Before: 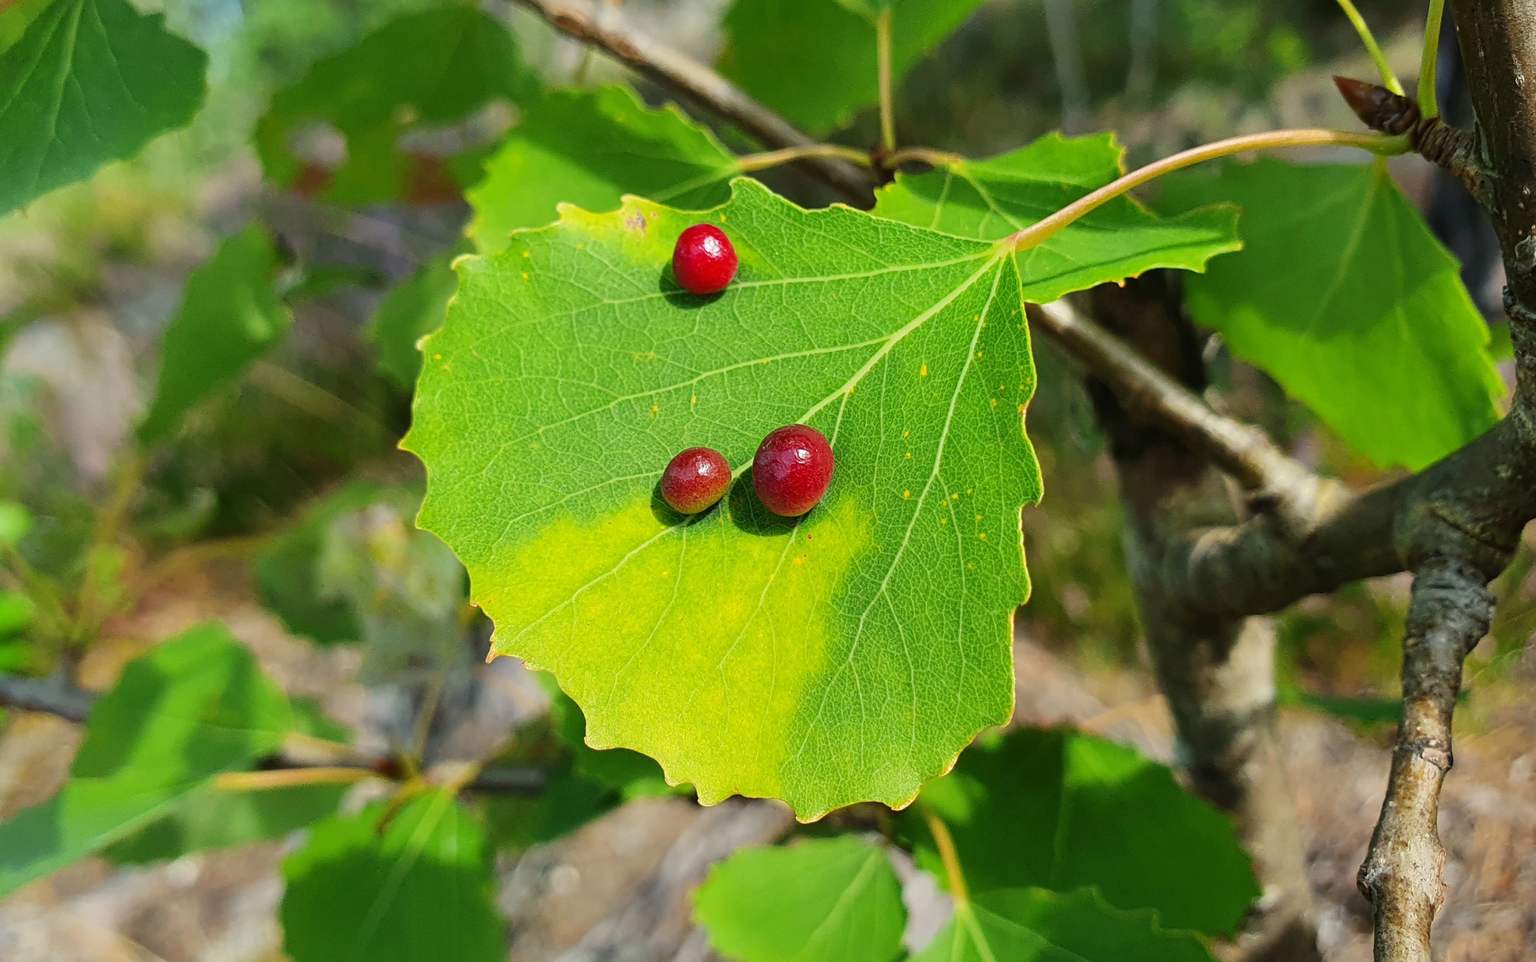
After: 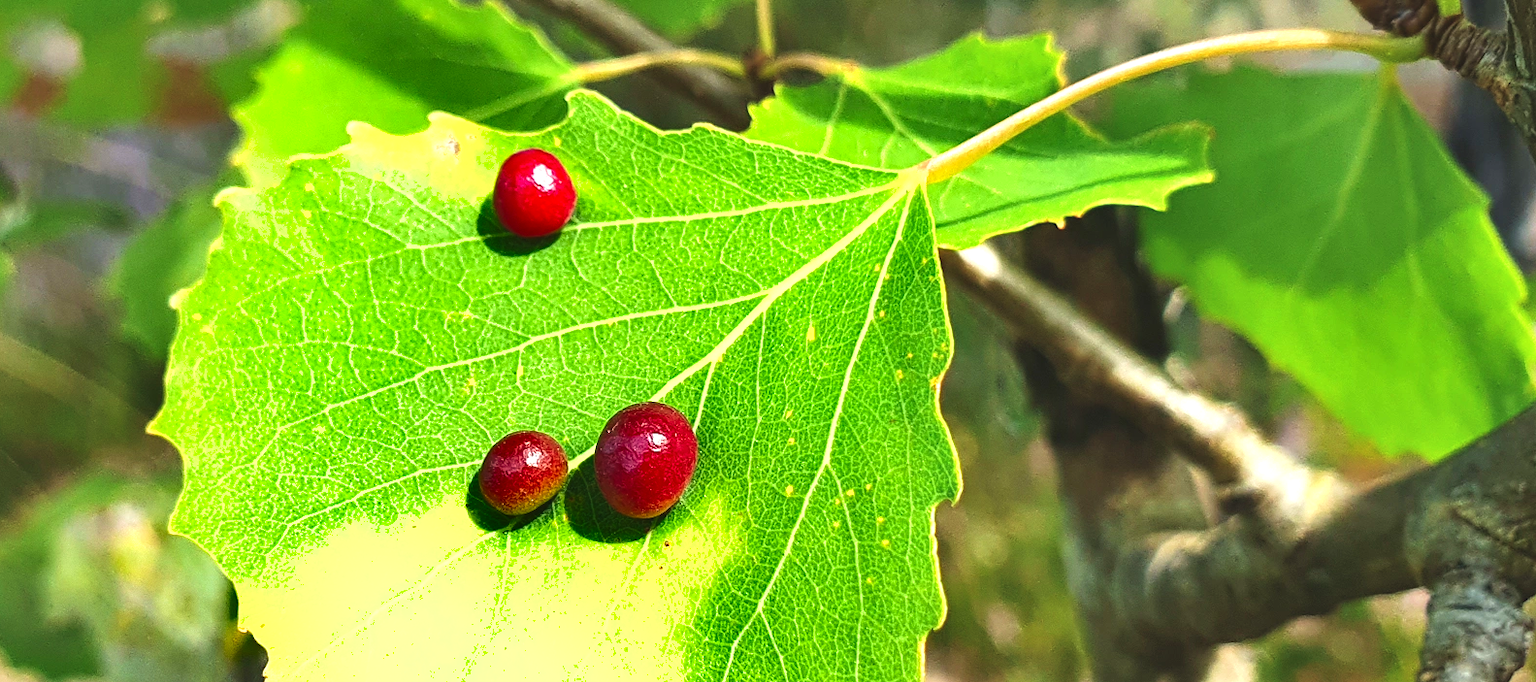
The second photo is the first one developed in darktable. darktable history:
exposure: black level correction -0.005, exposure 1.004 EV, compensate highlight preservation false
crop: left 18.369%, top 11.086%, right 2.433%, bottom 32.759%
velvia: strength 14.75%
shadows and highlights: soften with gaussian
